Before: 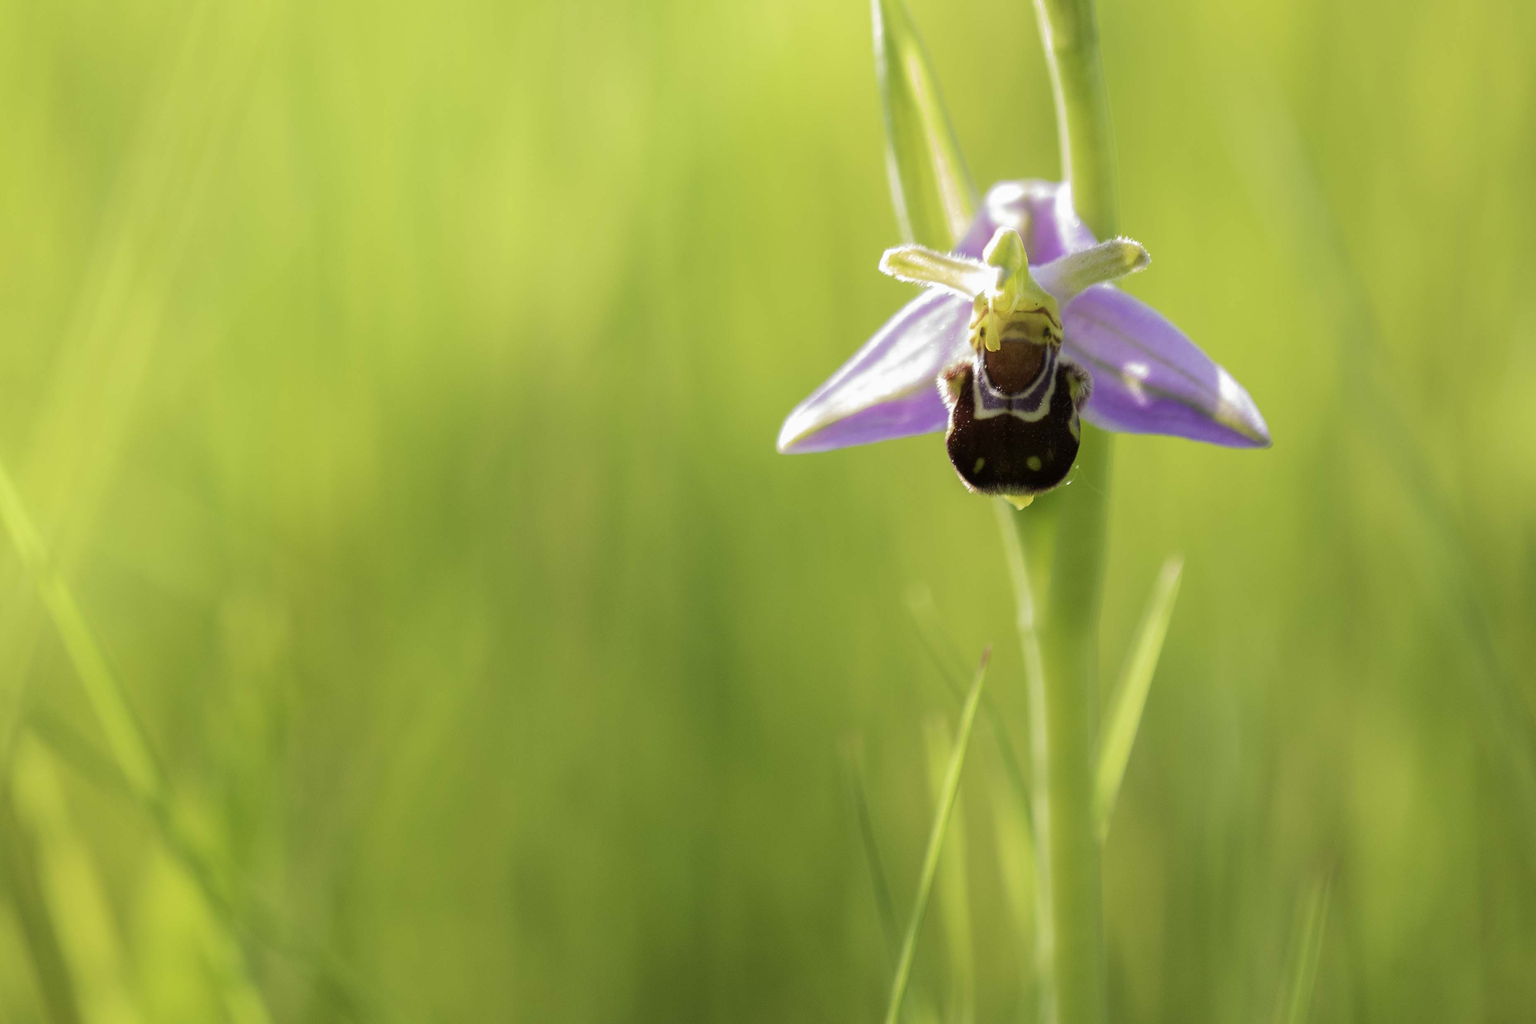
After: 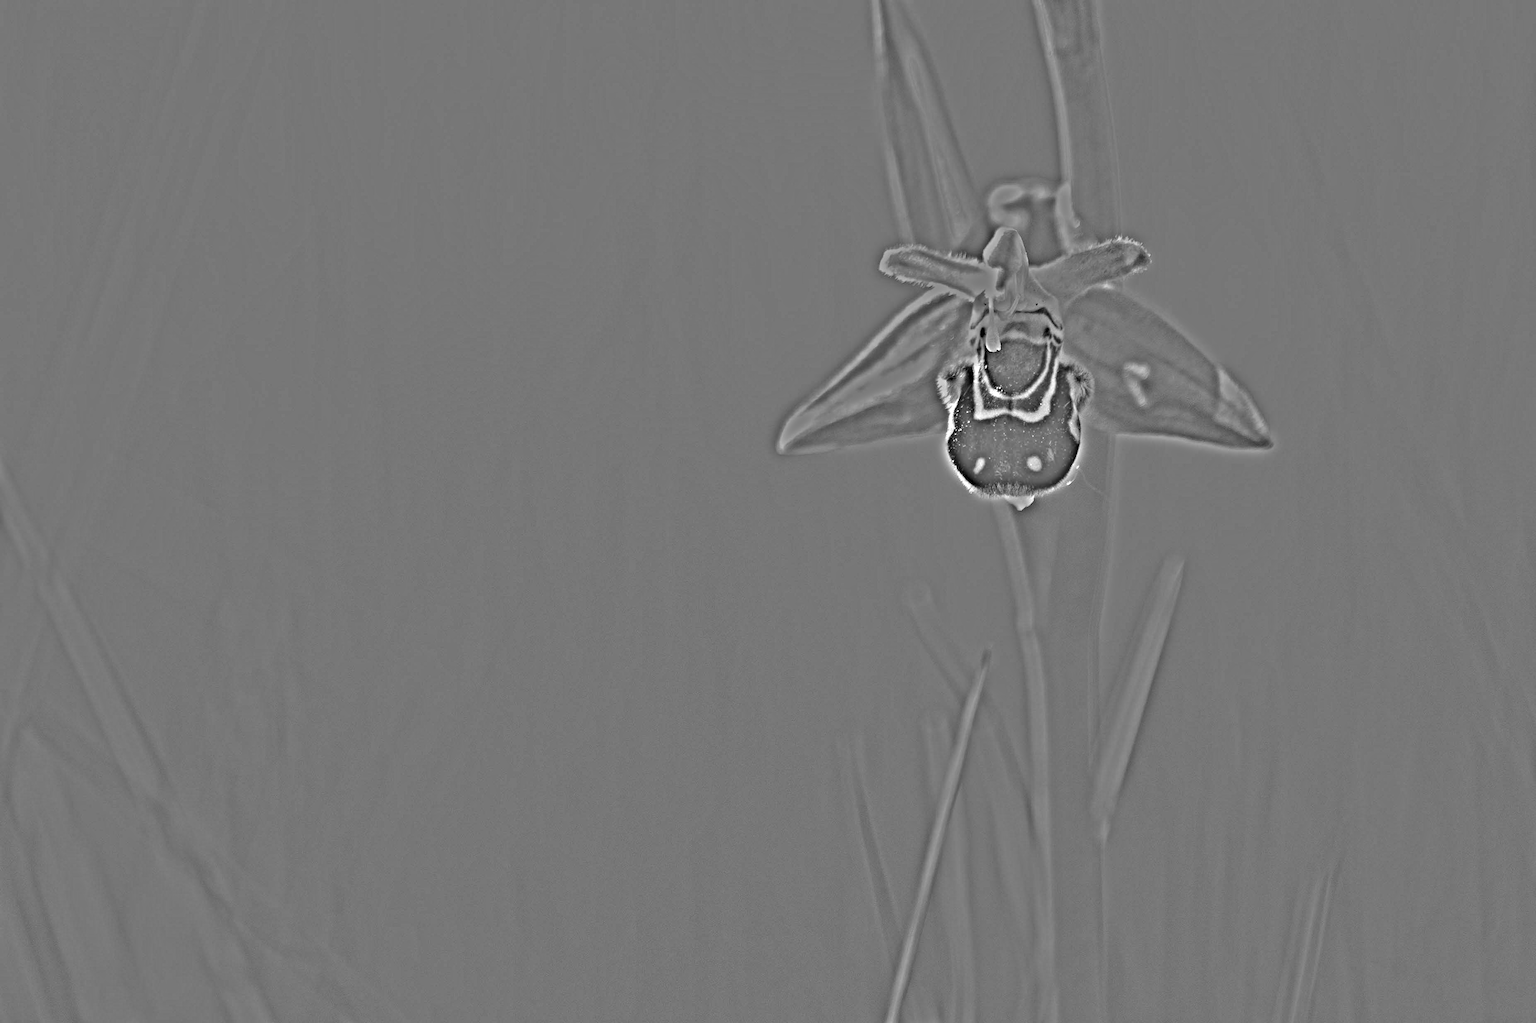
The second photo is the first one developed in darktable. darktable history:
color balance rgb: perceptual saturation grading › global saturation 30%, global vibrance 20%
highpass: on, module defaults
